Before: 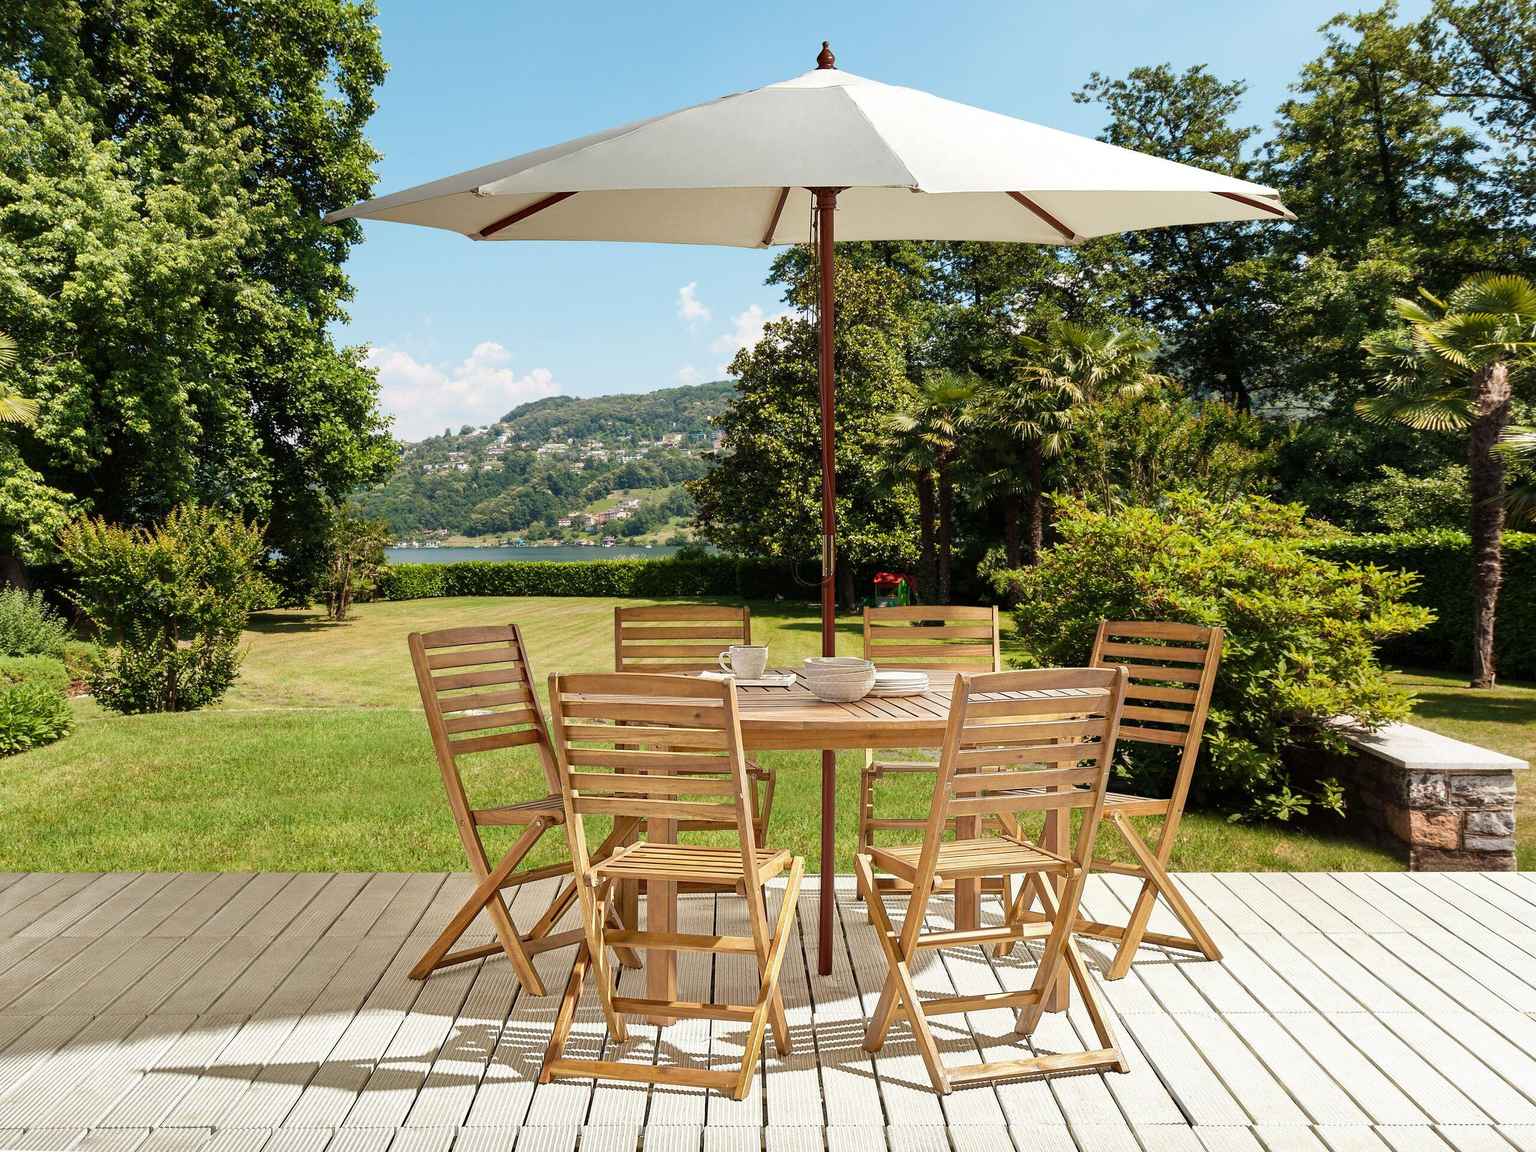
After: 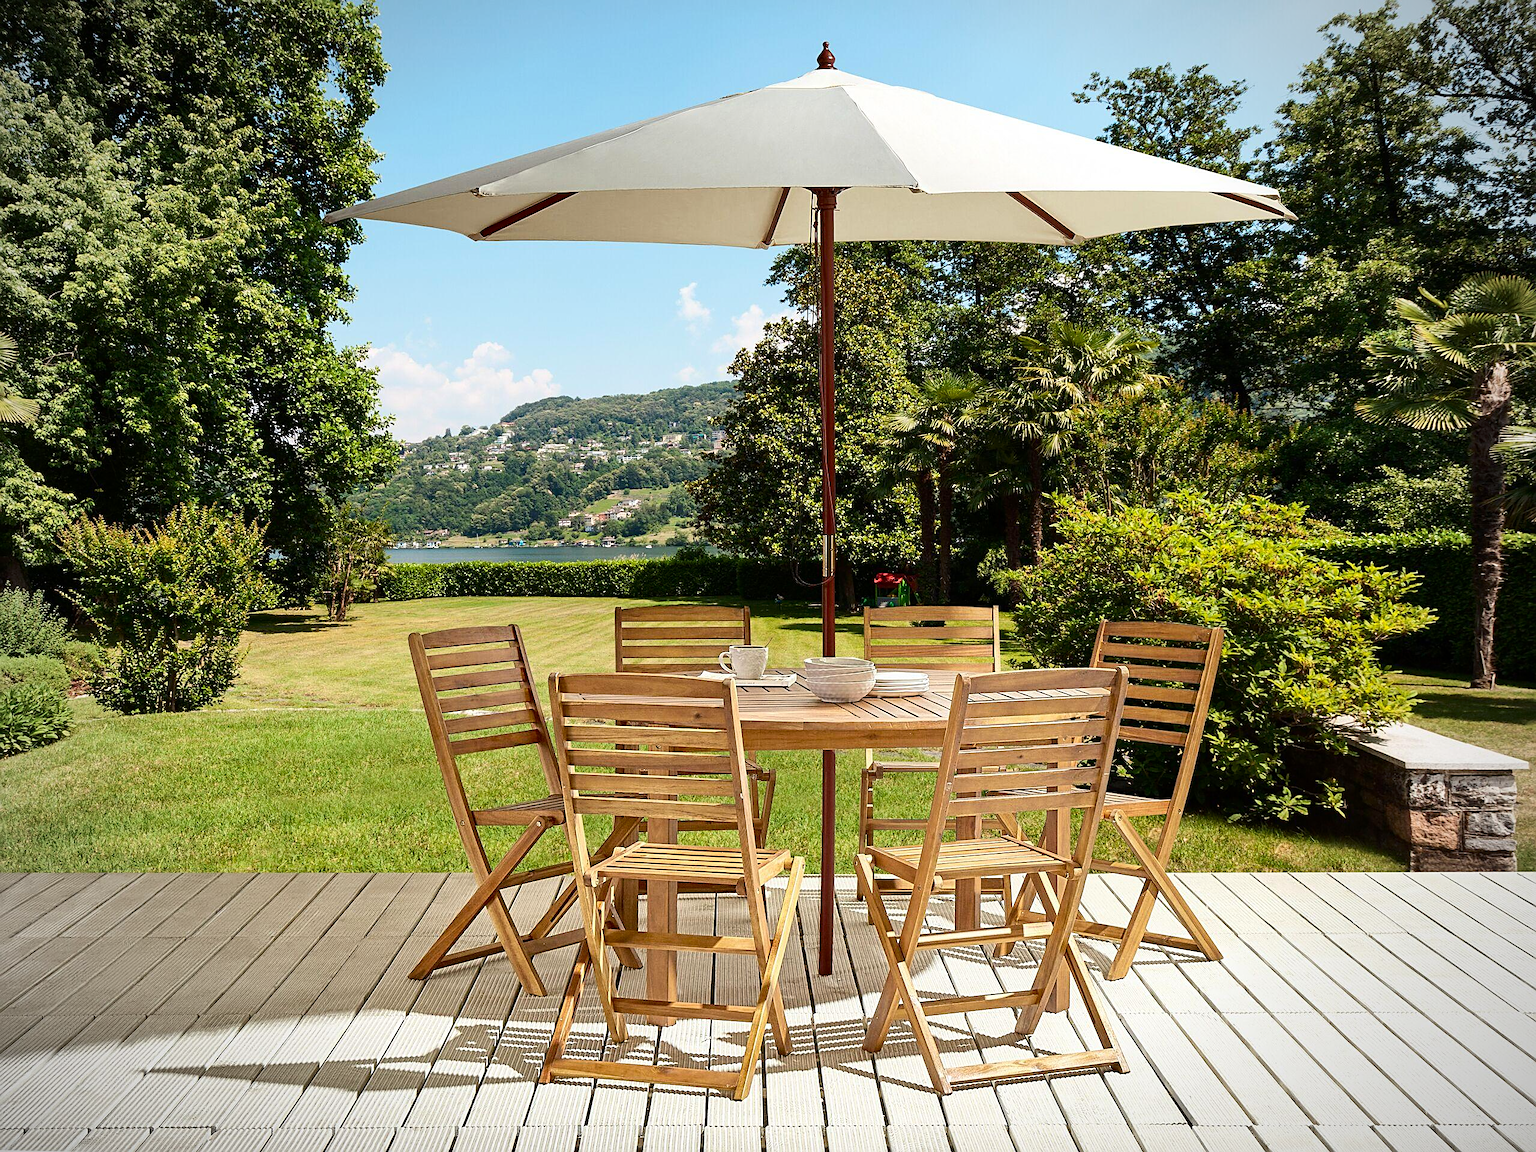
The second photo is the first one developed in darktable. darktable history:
vignetting: width/height ratio 1.098
contrast brightness saturation: contrast 0.151, brightness -0.014, saturation 0.095
sharpen: on, module defaults
